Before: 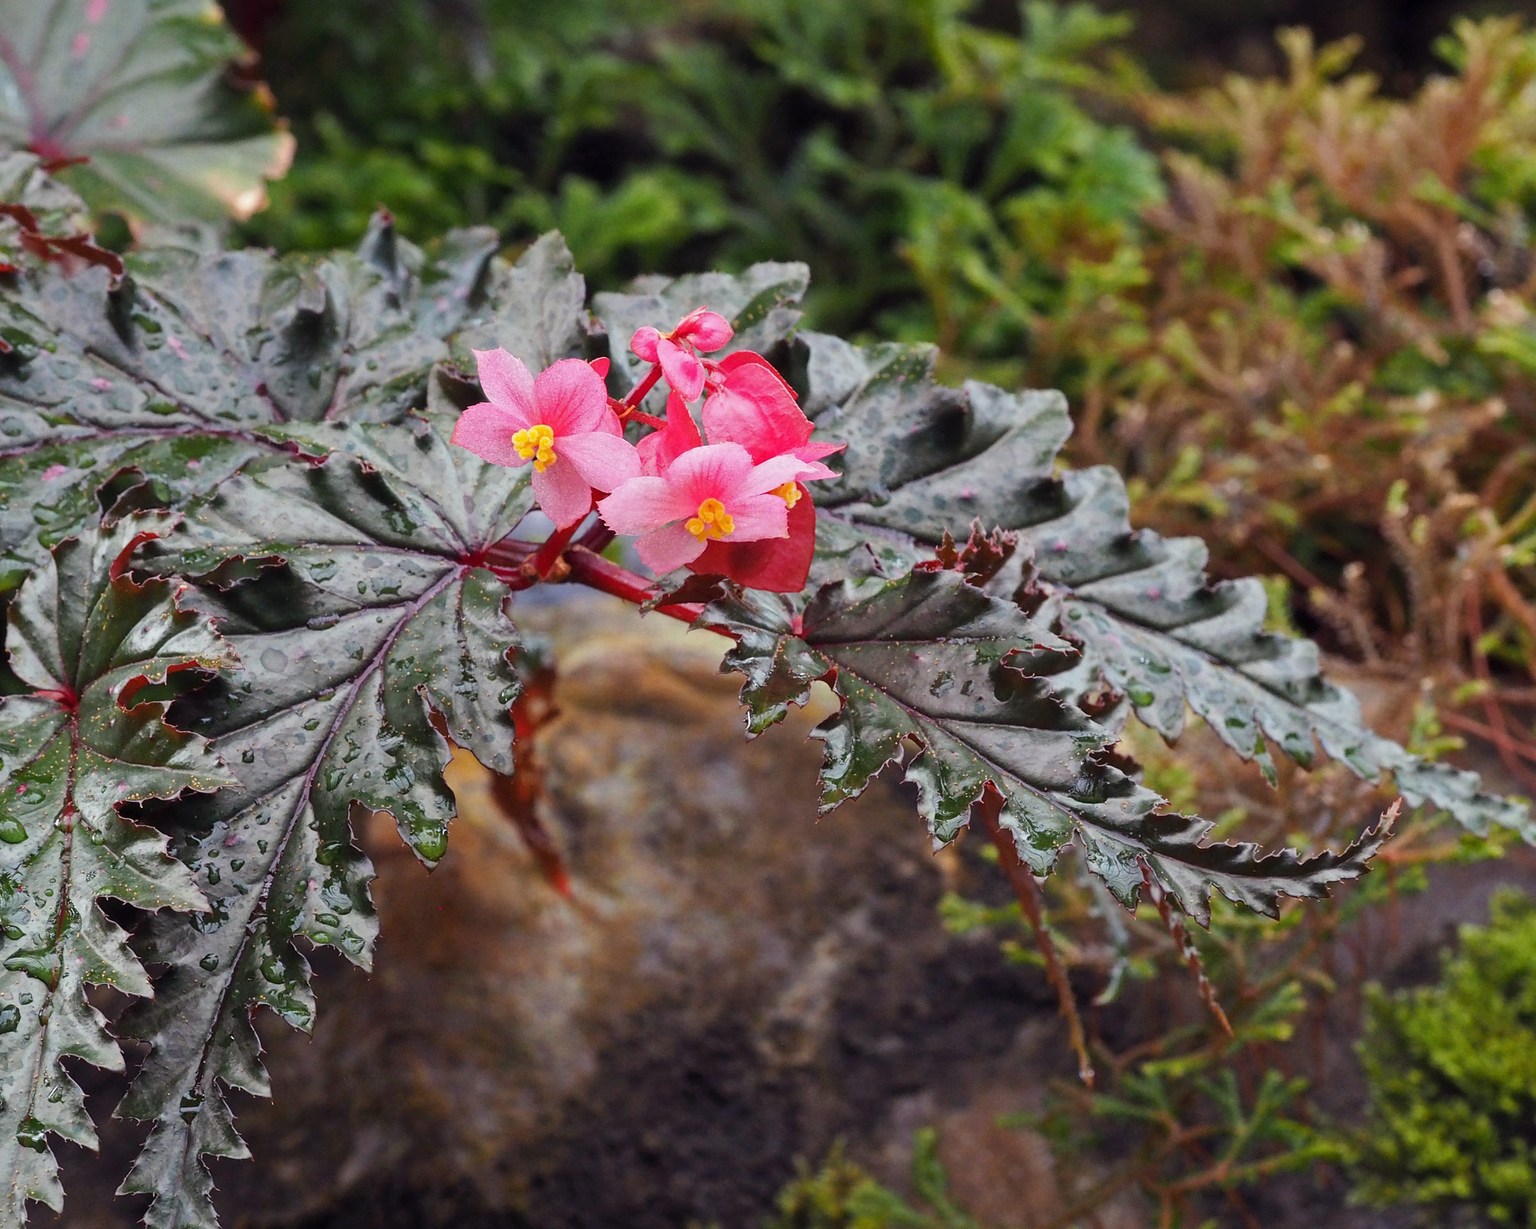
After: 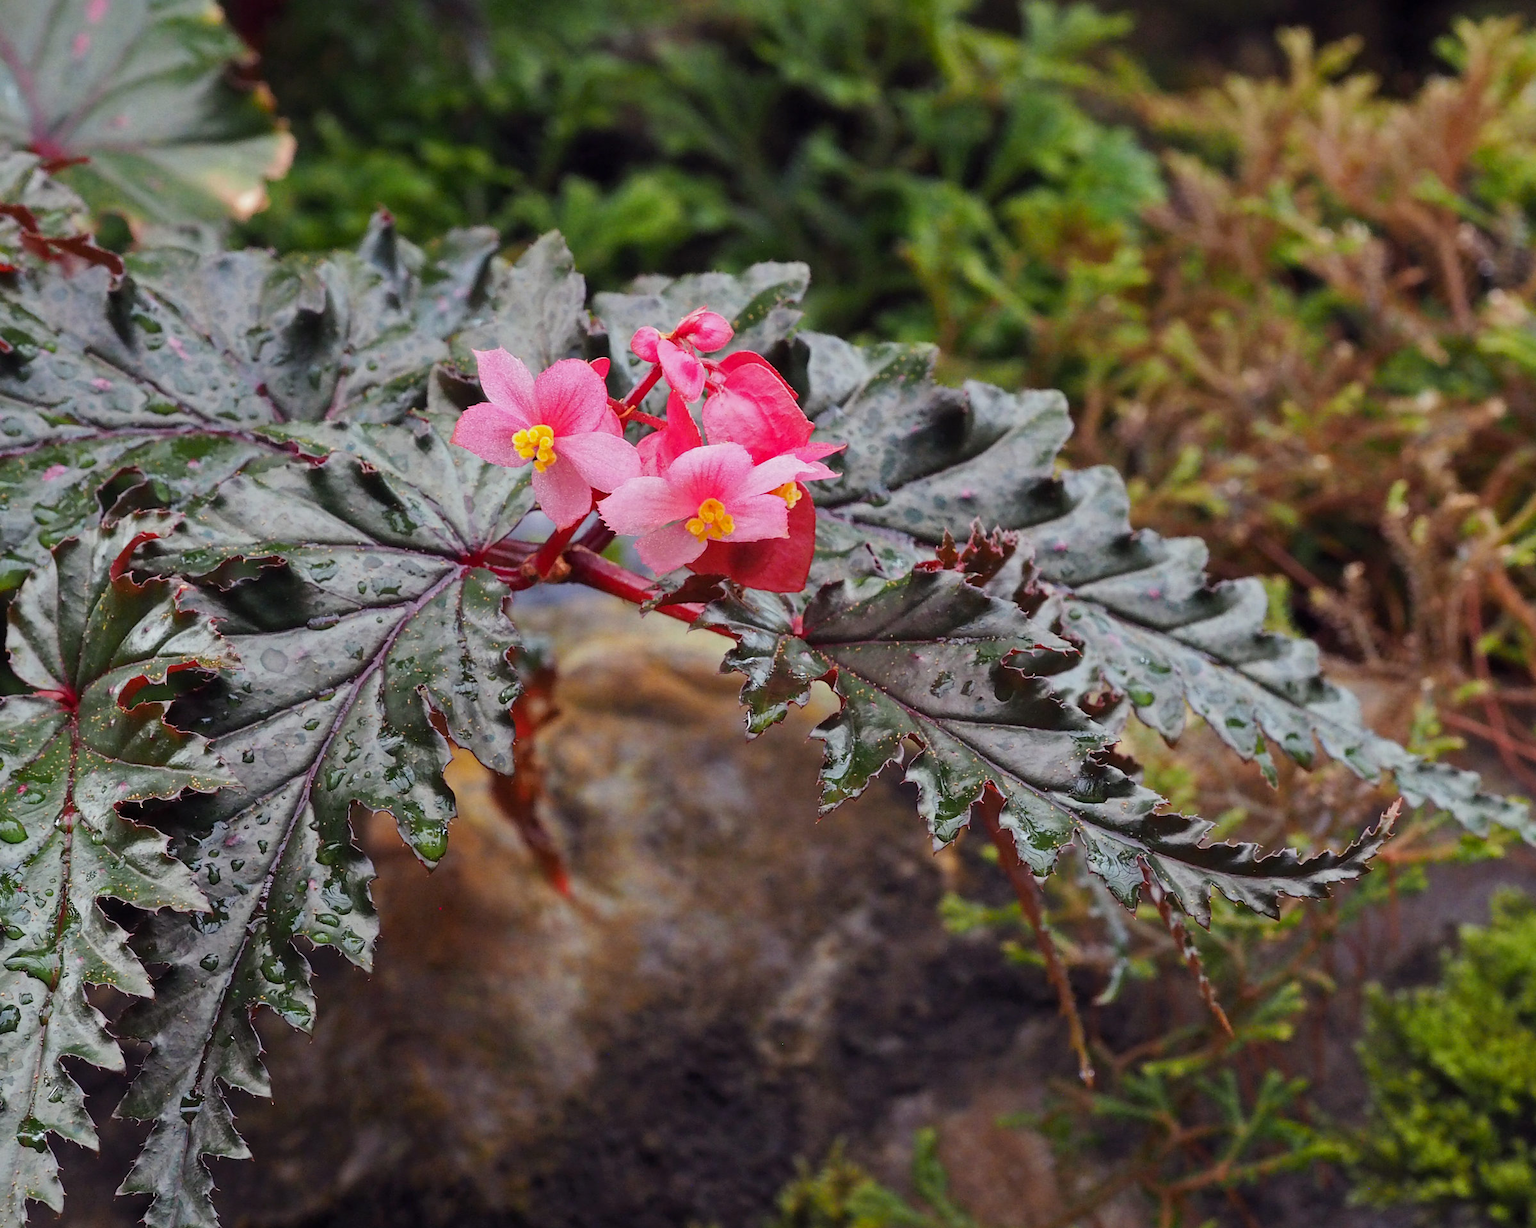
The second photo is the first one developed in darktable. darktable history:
shadows and highlights: shadows -20.4, white point adjustment -1.93, highlights -34.95
